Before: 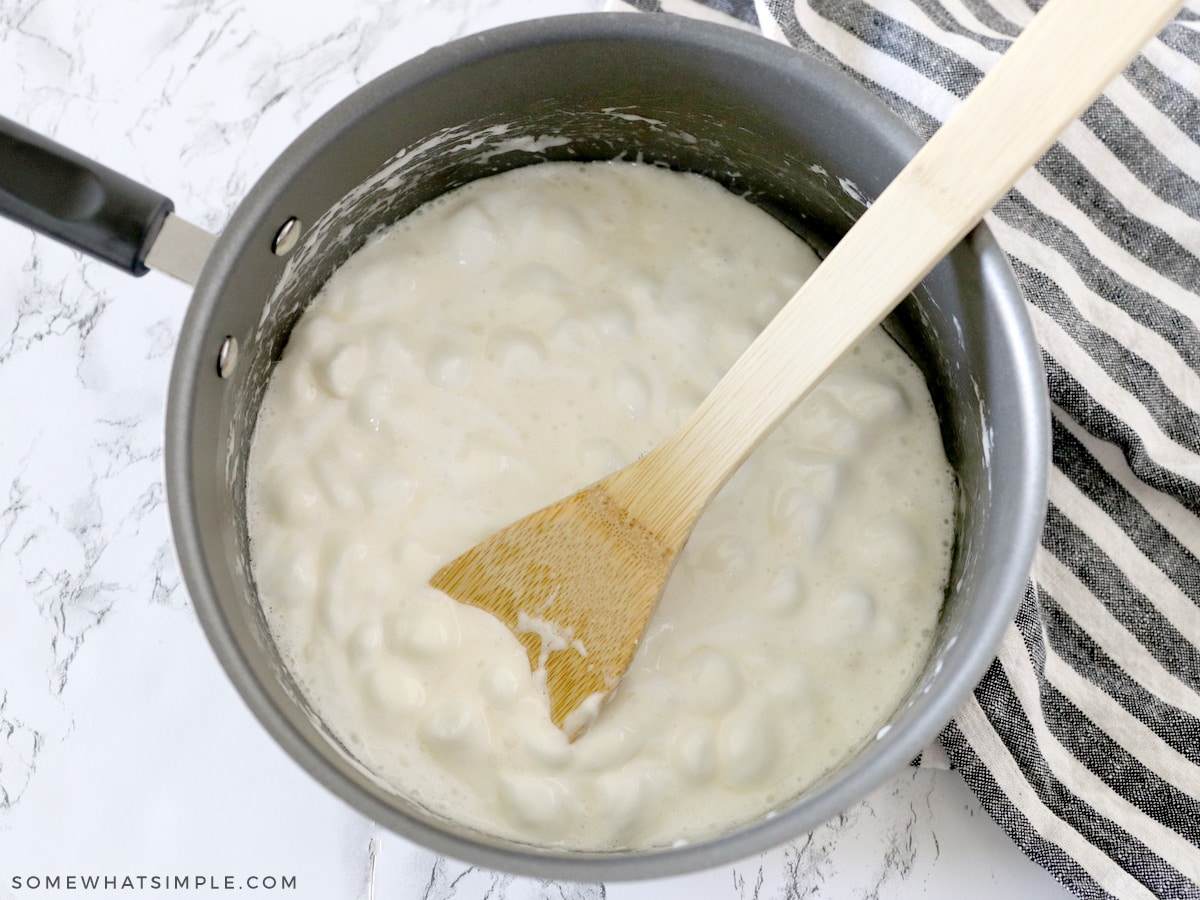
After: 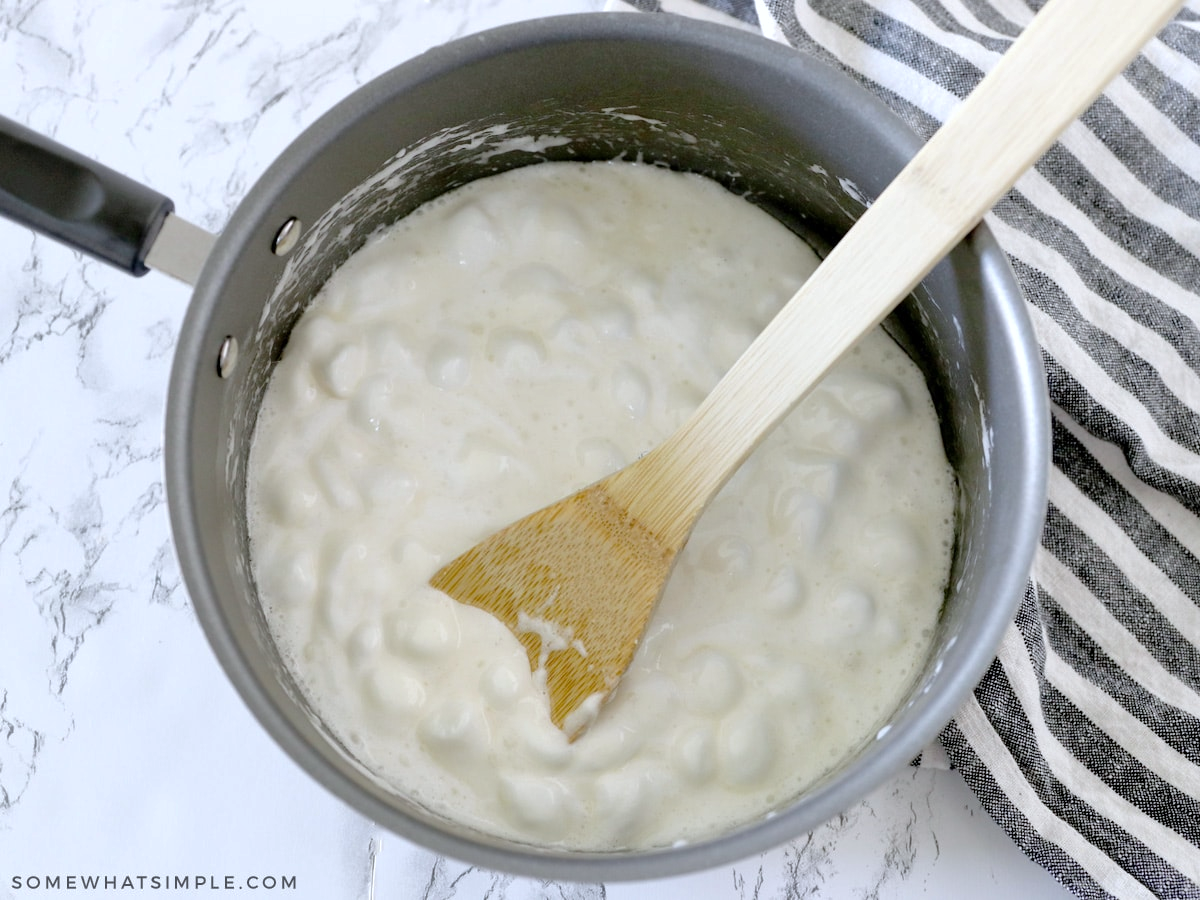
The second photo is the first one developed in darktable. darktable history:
shadows and highlights: shadows 10, white point adjustment 1, highlights -40
white balance: red 0.976, blue 1.04
